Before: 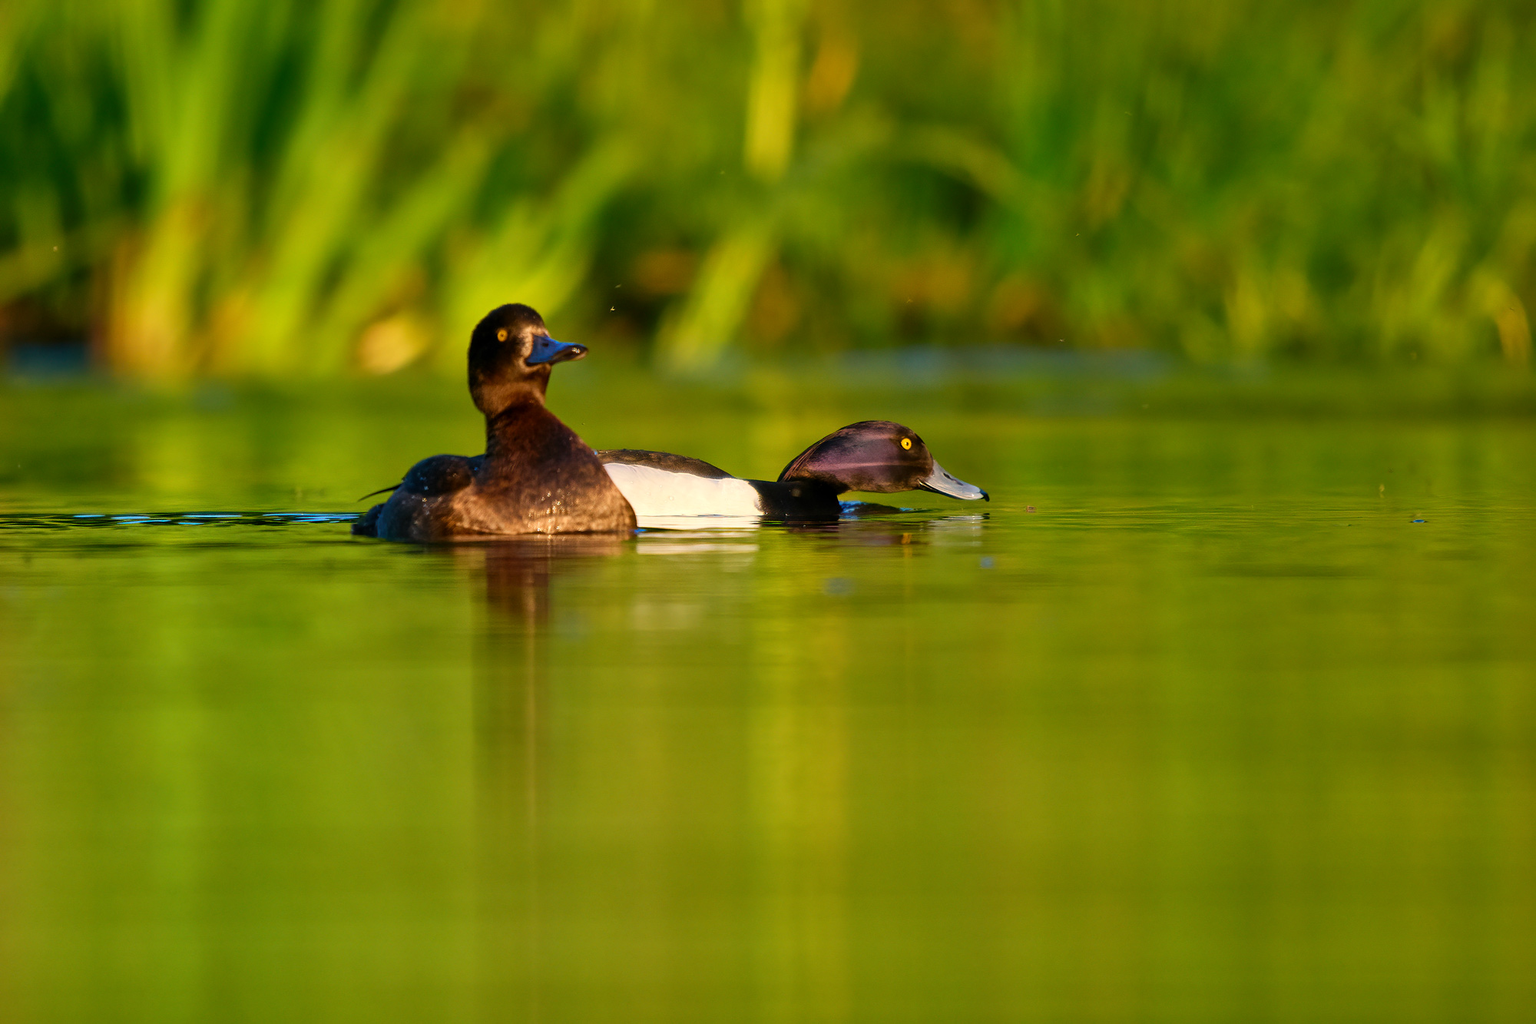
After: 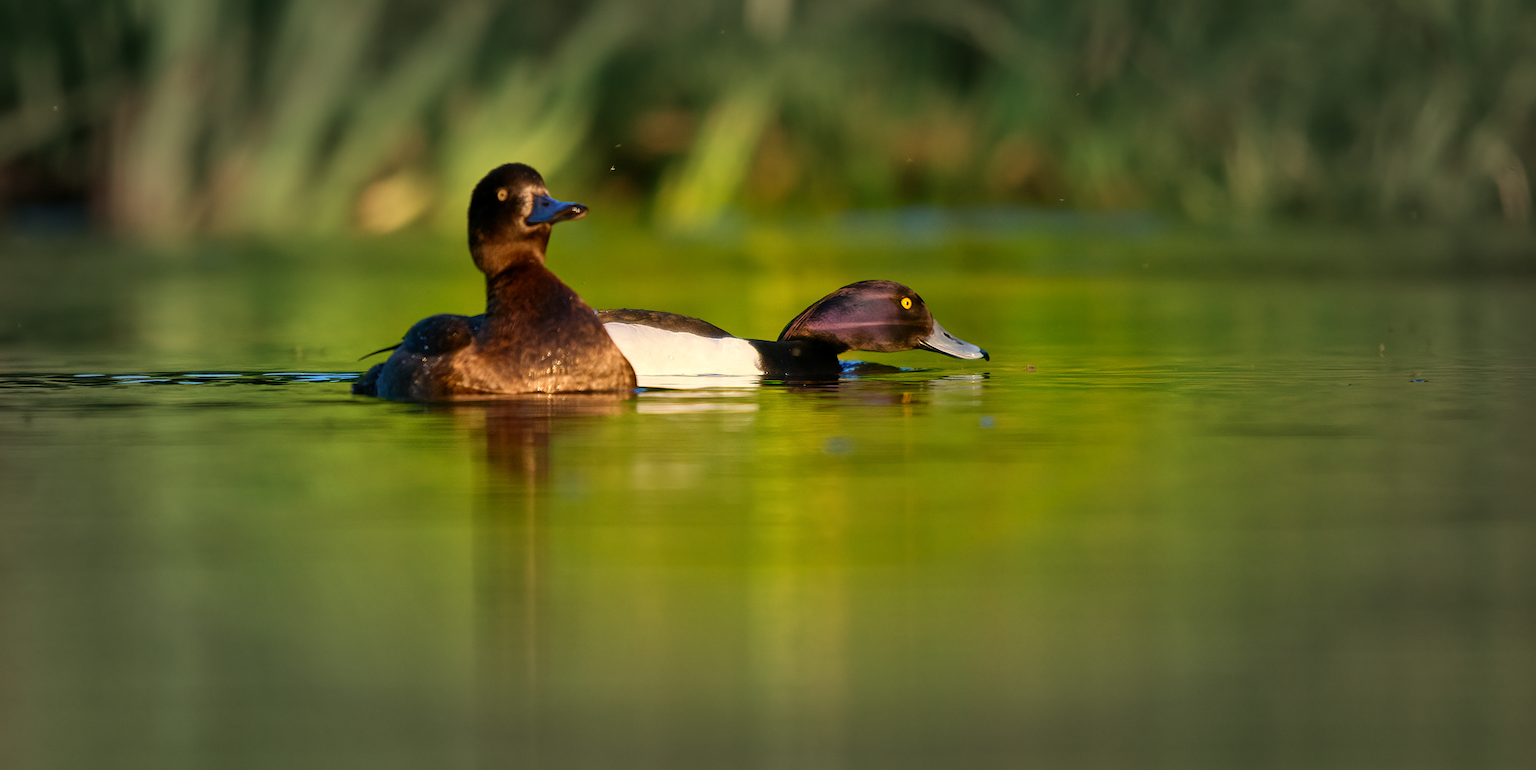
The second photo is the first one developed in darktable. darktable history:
vignetting: fall-off start 47.7%, automatic ratio true, width/height ratio 1.286
crop: top 13.732%, bottom 11.017%
